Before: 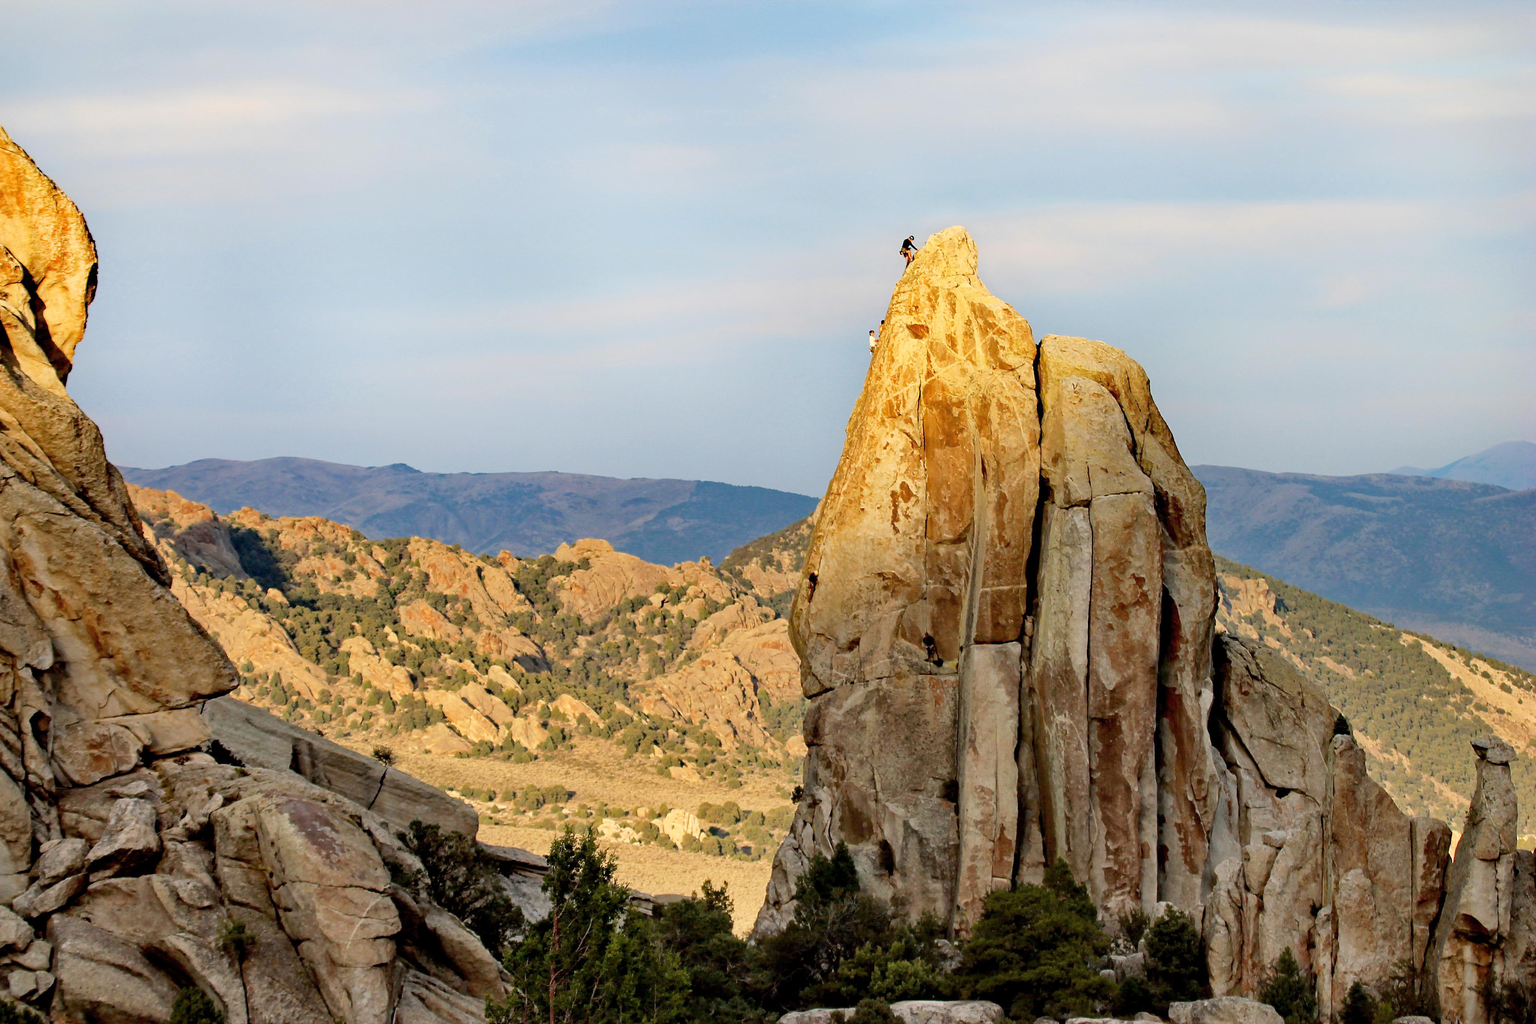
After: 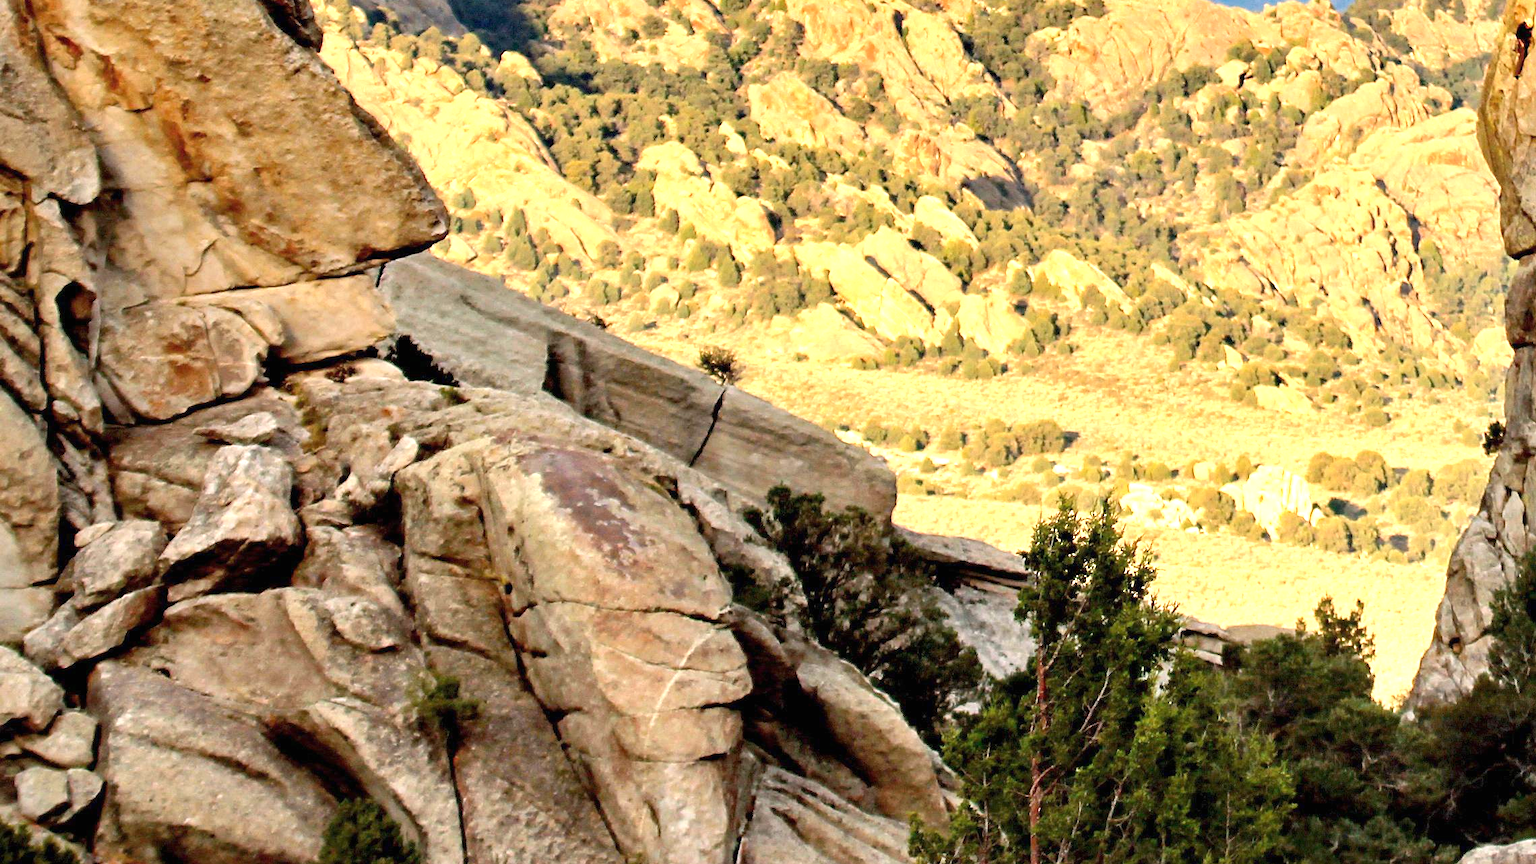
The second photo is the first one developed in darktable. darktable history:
crop and rotate: top 54.778%, right 46.61%, bottom 0.159%
white balance: red 1.009, blue 0.985
exposure: black level correction 0, exposure 1.2 EV, compensate highlight preservation false
